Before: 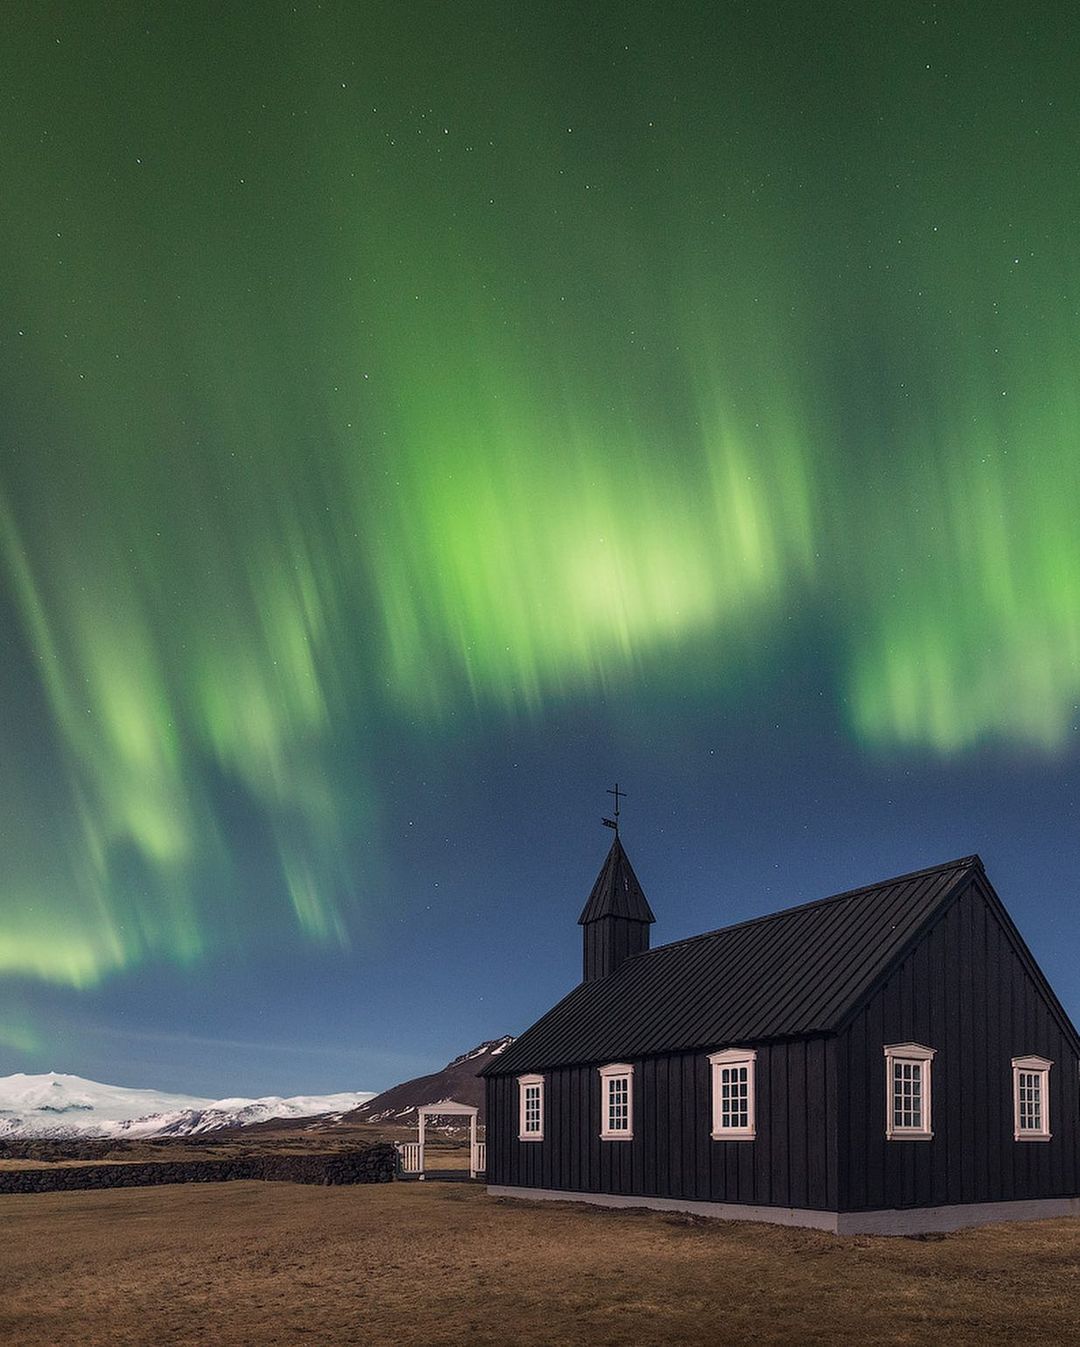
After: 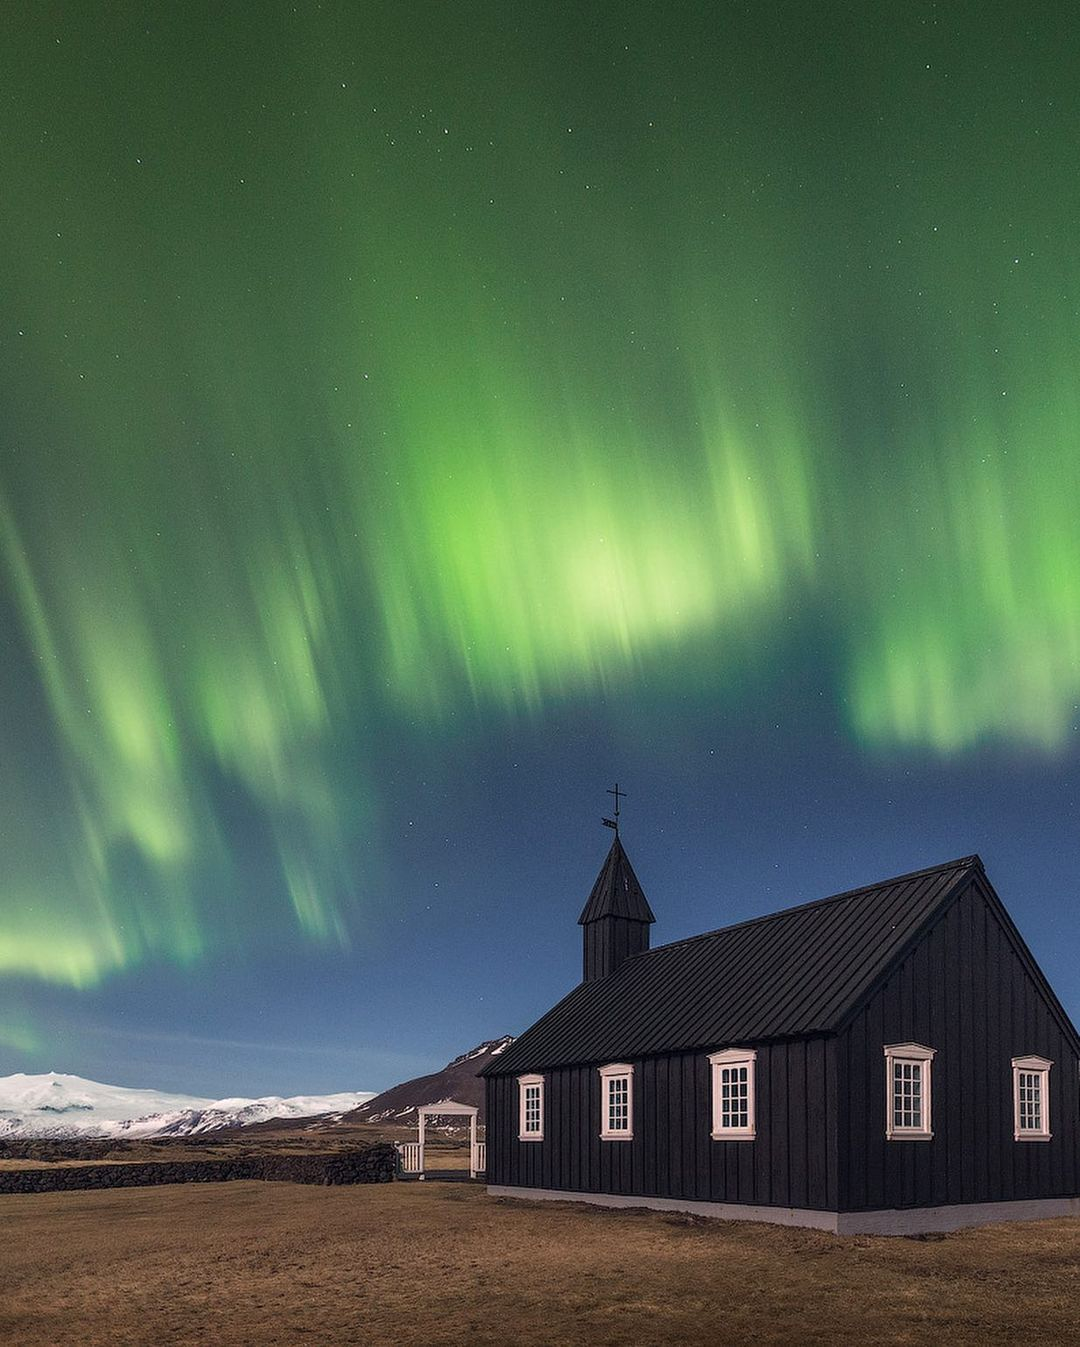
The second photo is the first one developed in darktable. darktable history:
exposure: exposure 0.132 EV, compensate highlight preservation false
